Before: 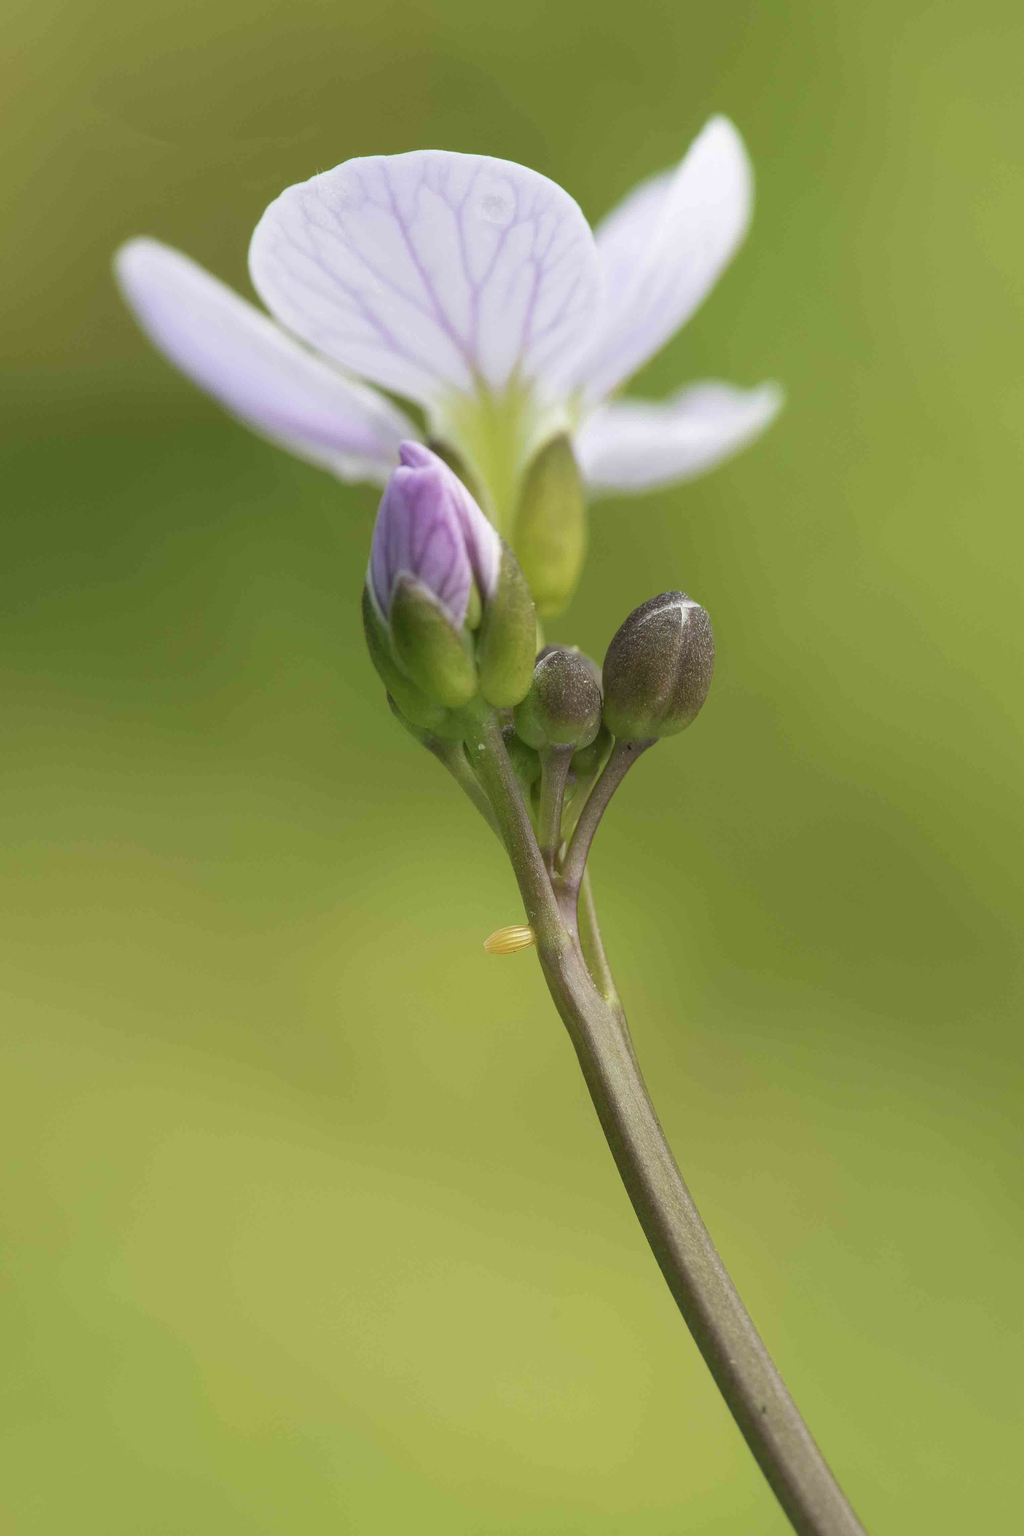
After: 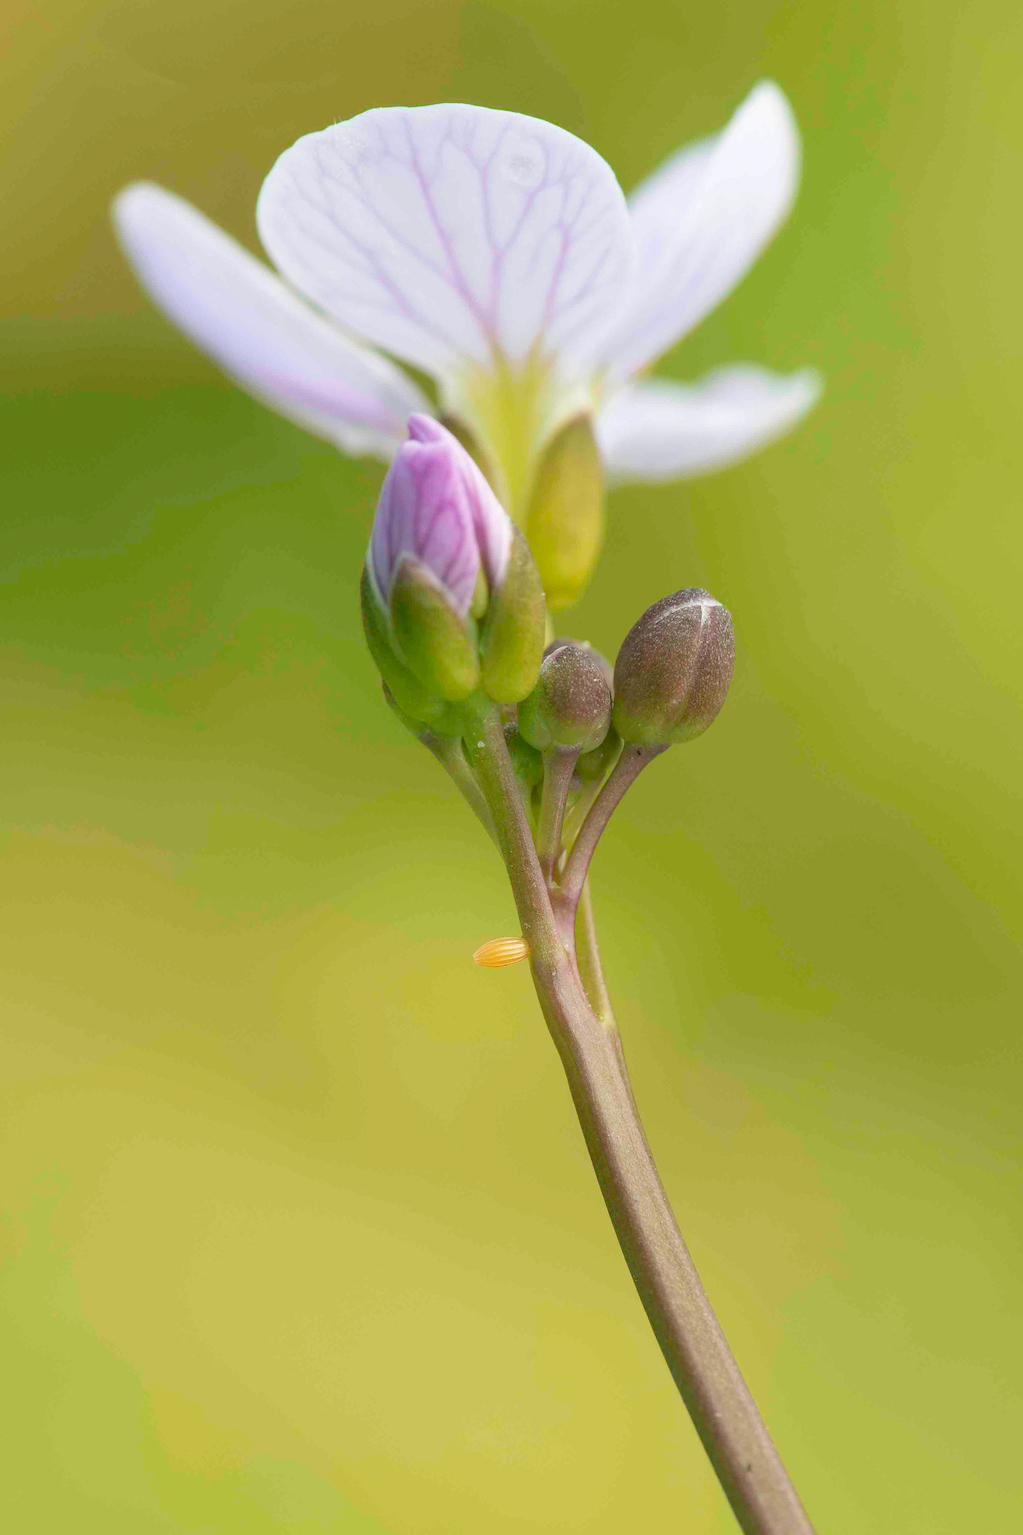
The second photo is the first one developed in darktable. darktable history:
crop and rotate: angle -2.74°
